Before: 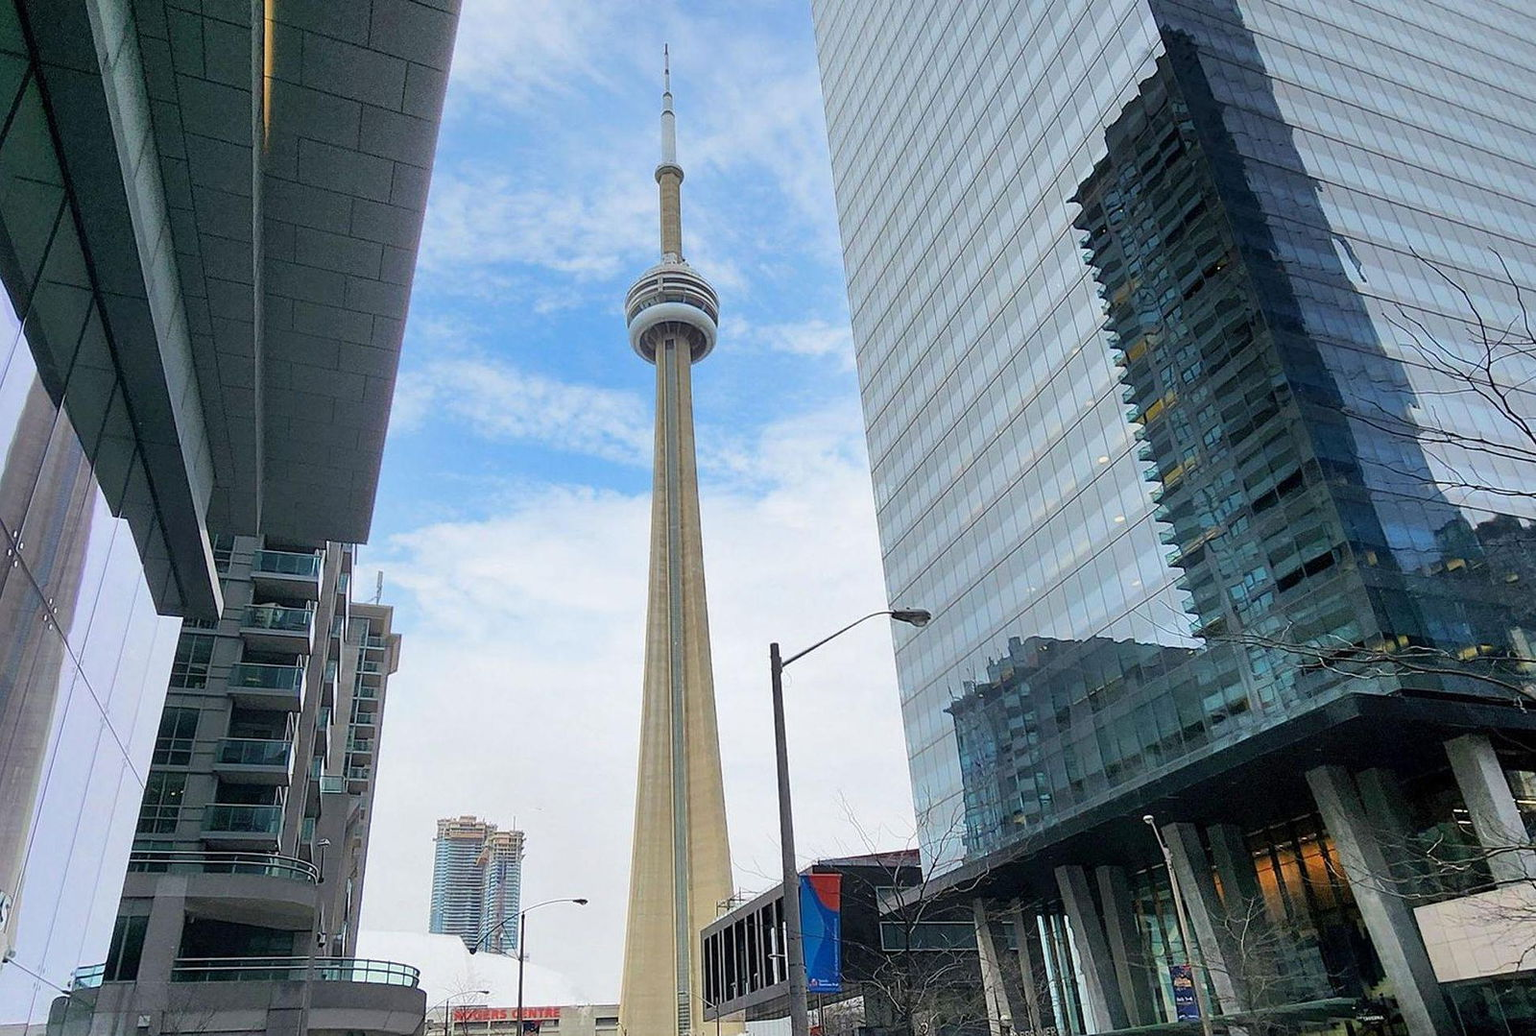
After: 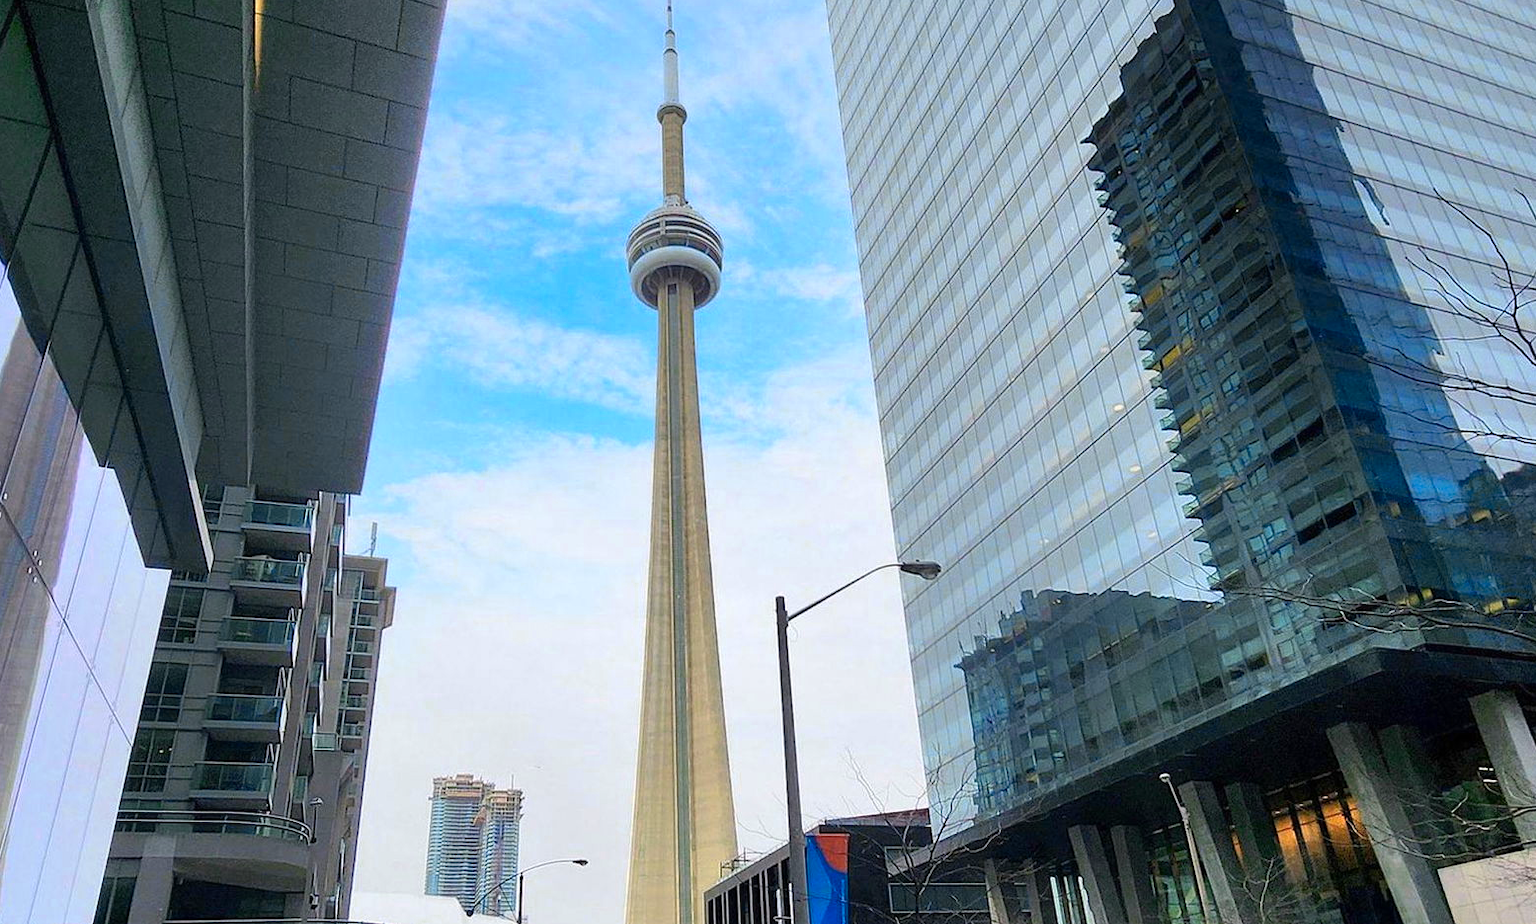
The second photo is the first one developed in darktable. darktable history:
color zones: curves: ch0 [(0.099, 0.624) (0.257, 0.596) (0.384, 0.376) (0.529, 0.492) (0.697, 0.564) (0.768, 0.532) (0.908, 0.644)]; ch1 [(0.112, 0.564) (0.254, 0.612) (0.432, 0.676) (0.592, 0.456) (0.743, 0.684) (0.888, 0.536)]; ch2 [(0.25, 0.5) (0.469, 0.36) (0.75, 0.5)], mix 25.04%
crop: left 1.065%, top 6.2%, right 1.705%, bottom 6.97%
